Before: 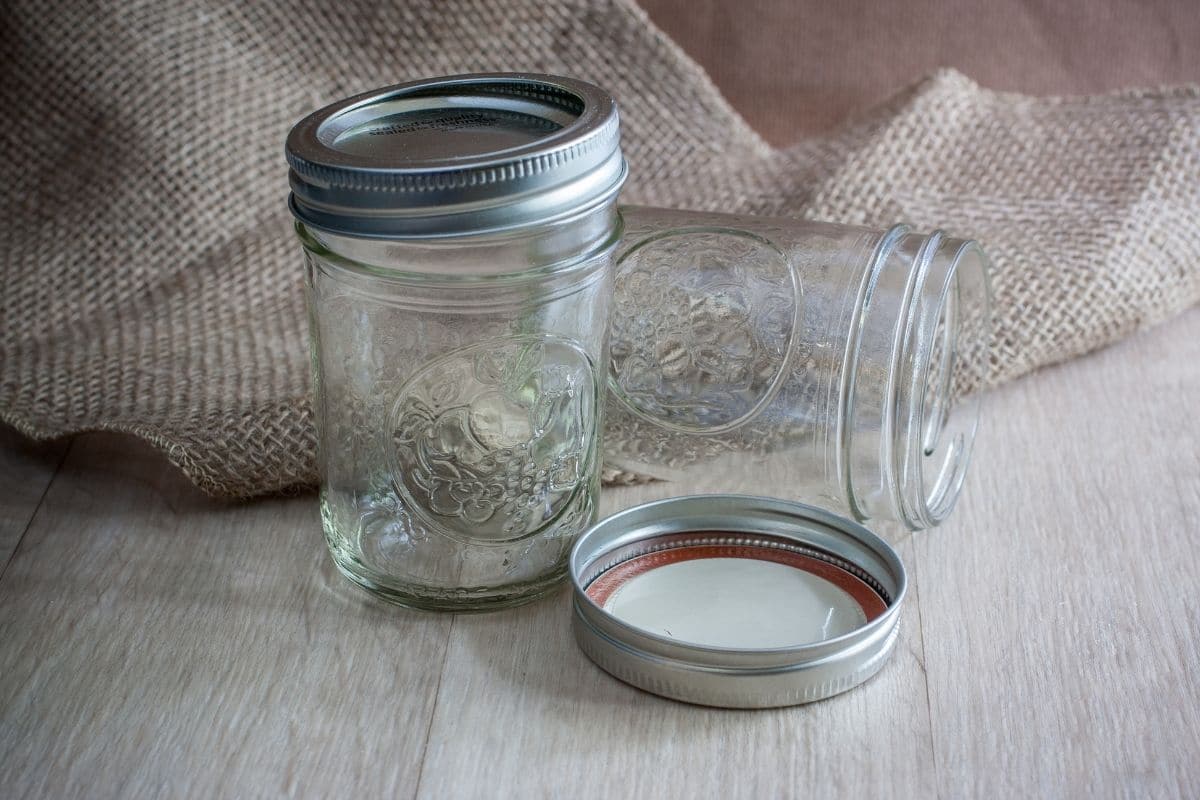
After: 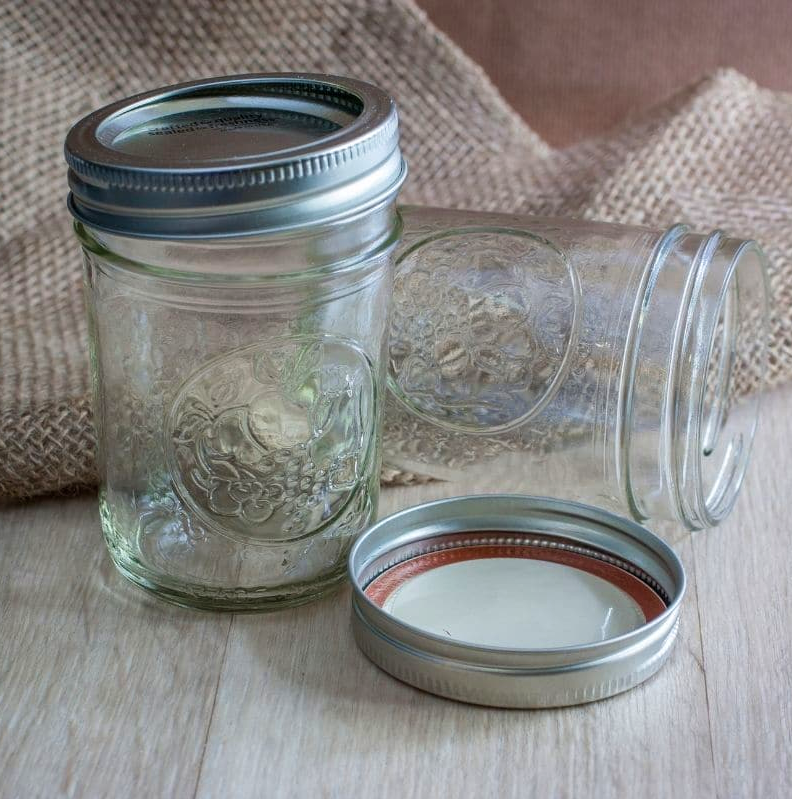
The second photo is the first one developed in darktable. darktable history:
crop and rotate: left 18.442%, right 15.508%
tone equalizer: on, module defaults
shadows and highlights: radius 125.46, shadows 30.51, highlights -30.51, low approximation 0.01, soften with gaussian
velvia: on, module defaults
